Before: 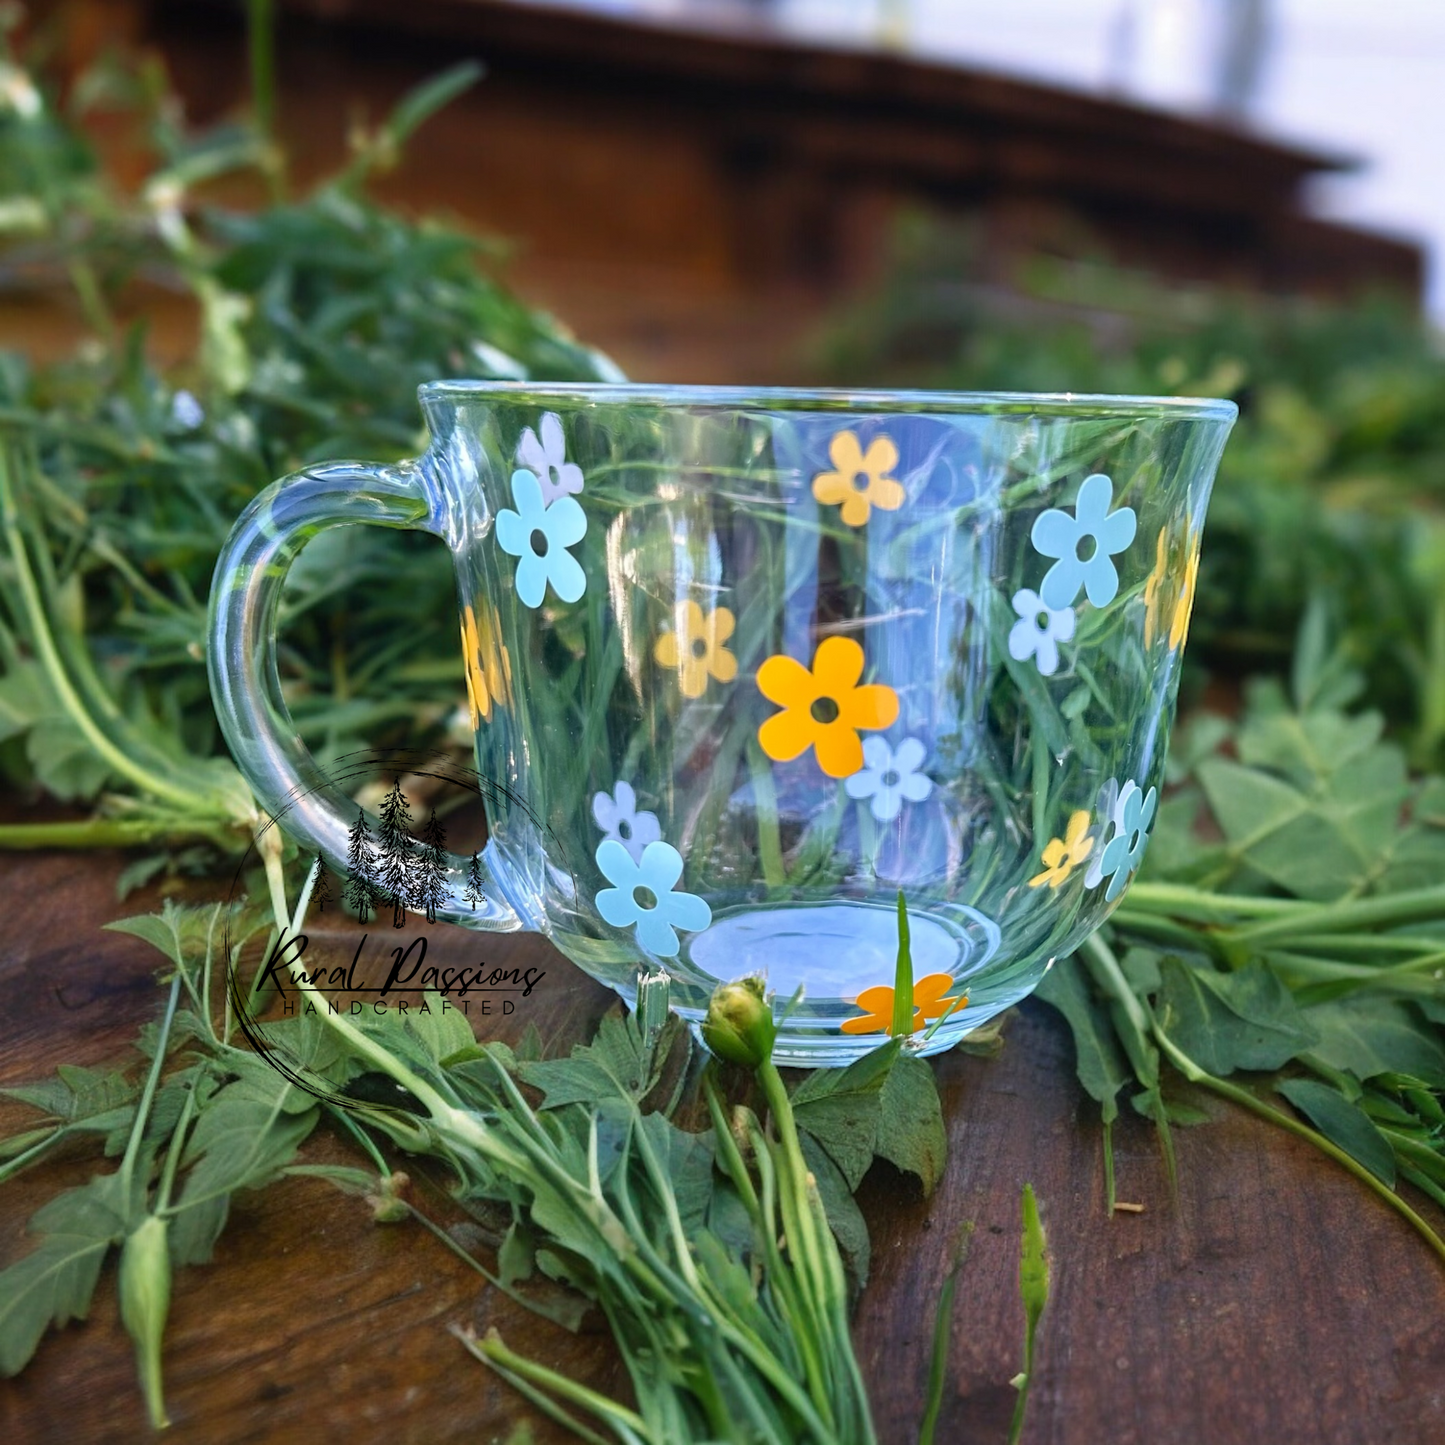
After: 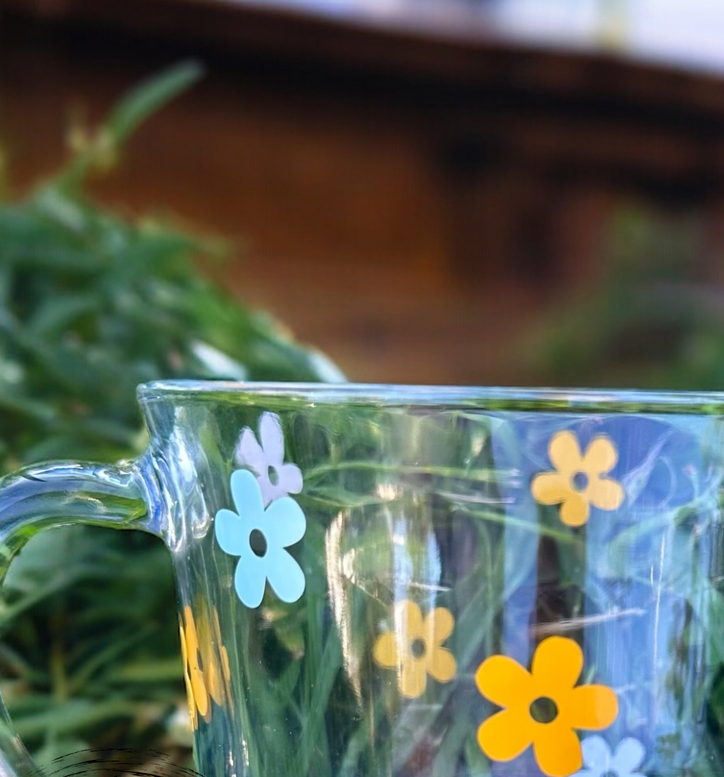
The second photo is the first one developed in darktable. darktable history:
crop: left 19.449%, right 30.414%, bottom 46.208%
